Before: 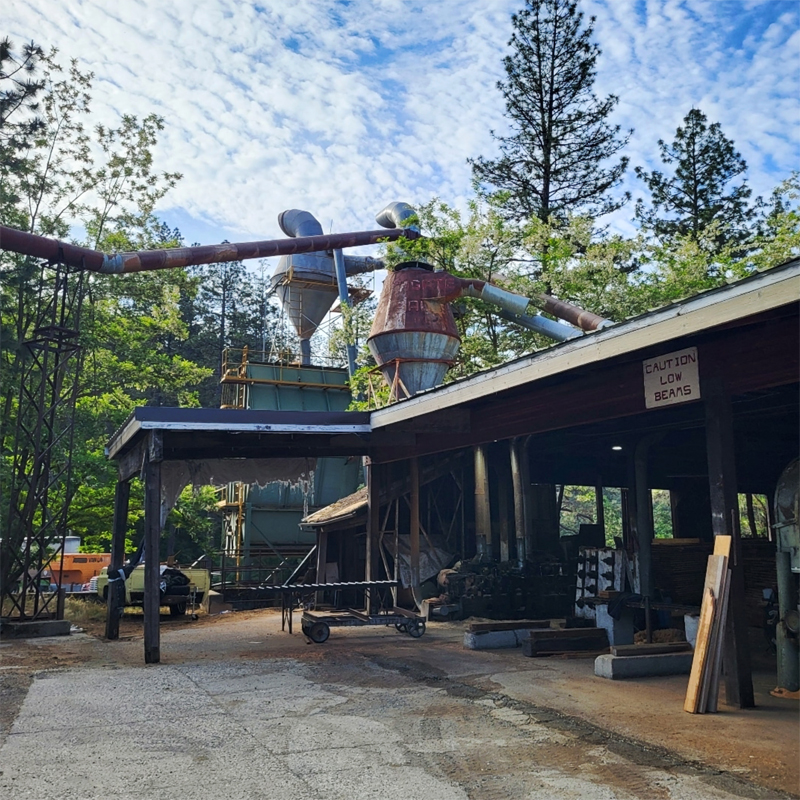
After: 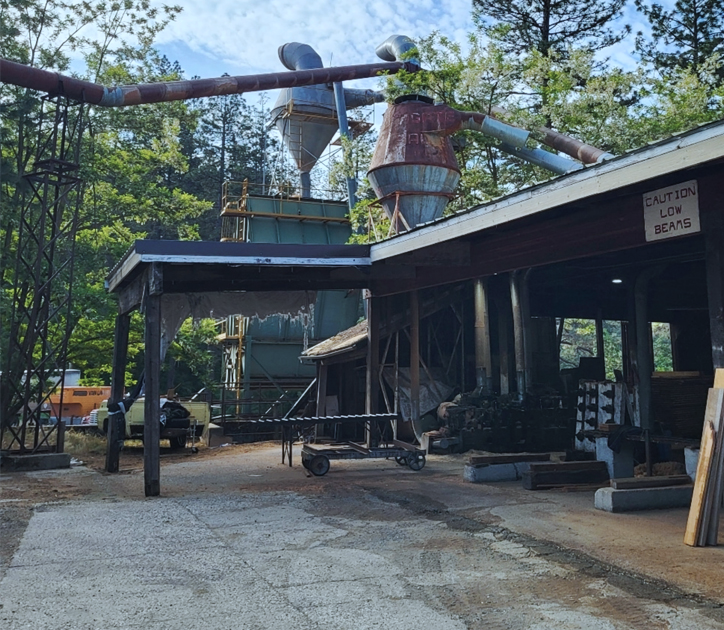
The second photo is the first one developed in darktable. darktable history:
crop: top 20.916%, right 9.437%, bottom 0.316%
color balance rgb: linear chroma grading › global chroma 10%, perceptual saturation grading › global saturation 30%, global vibrance 10%
color correction: highlights a* -4.18, highlights b* -10.81
contrast brightness saturation: contrast -0.05, saturation -0.41
